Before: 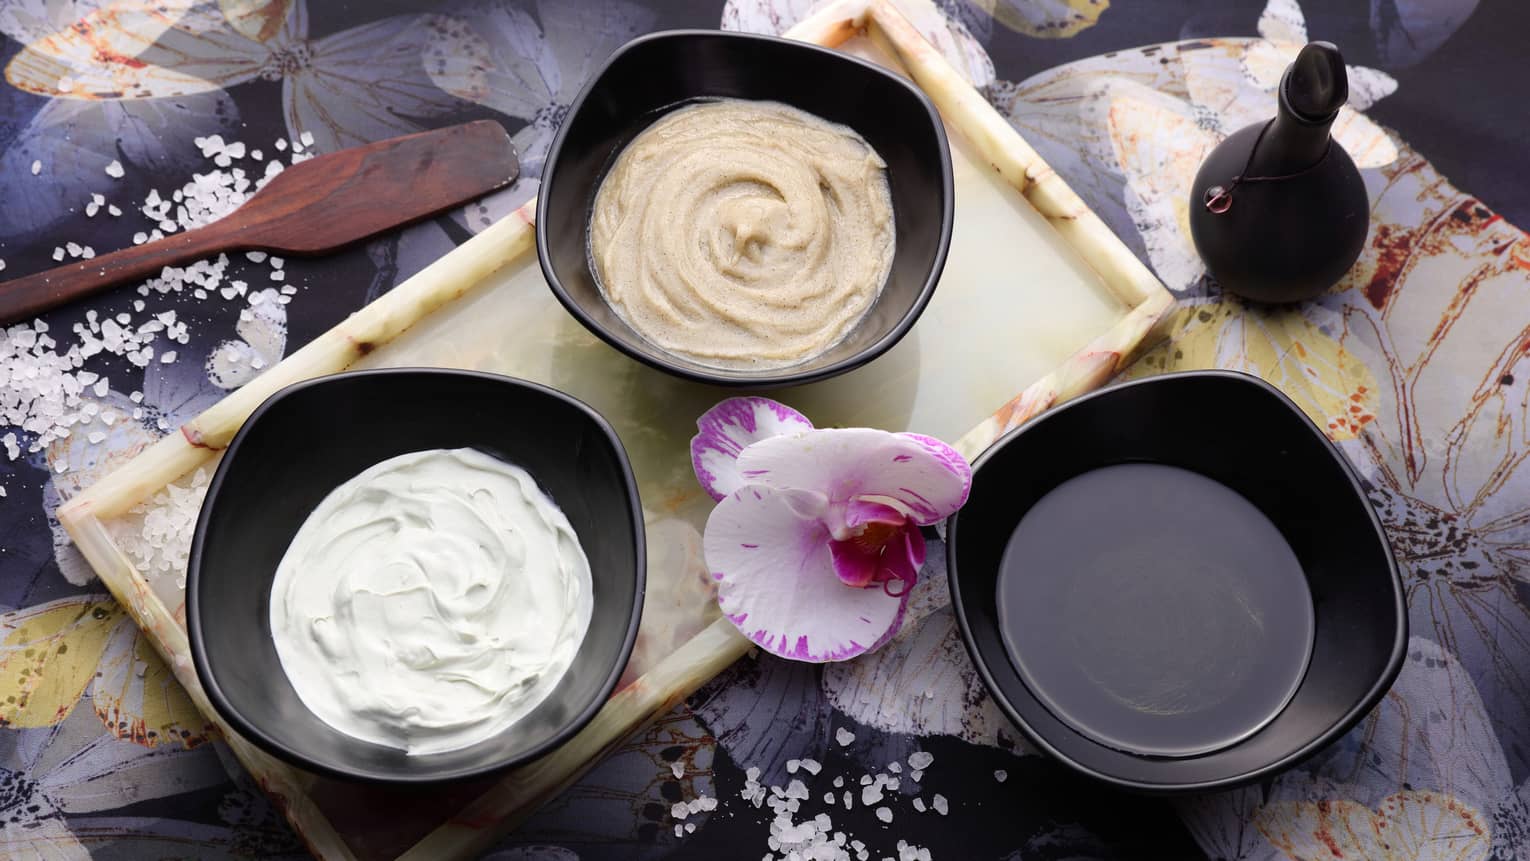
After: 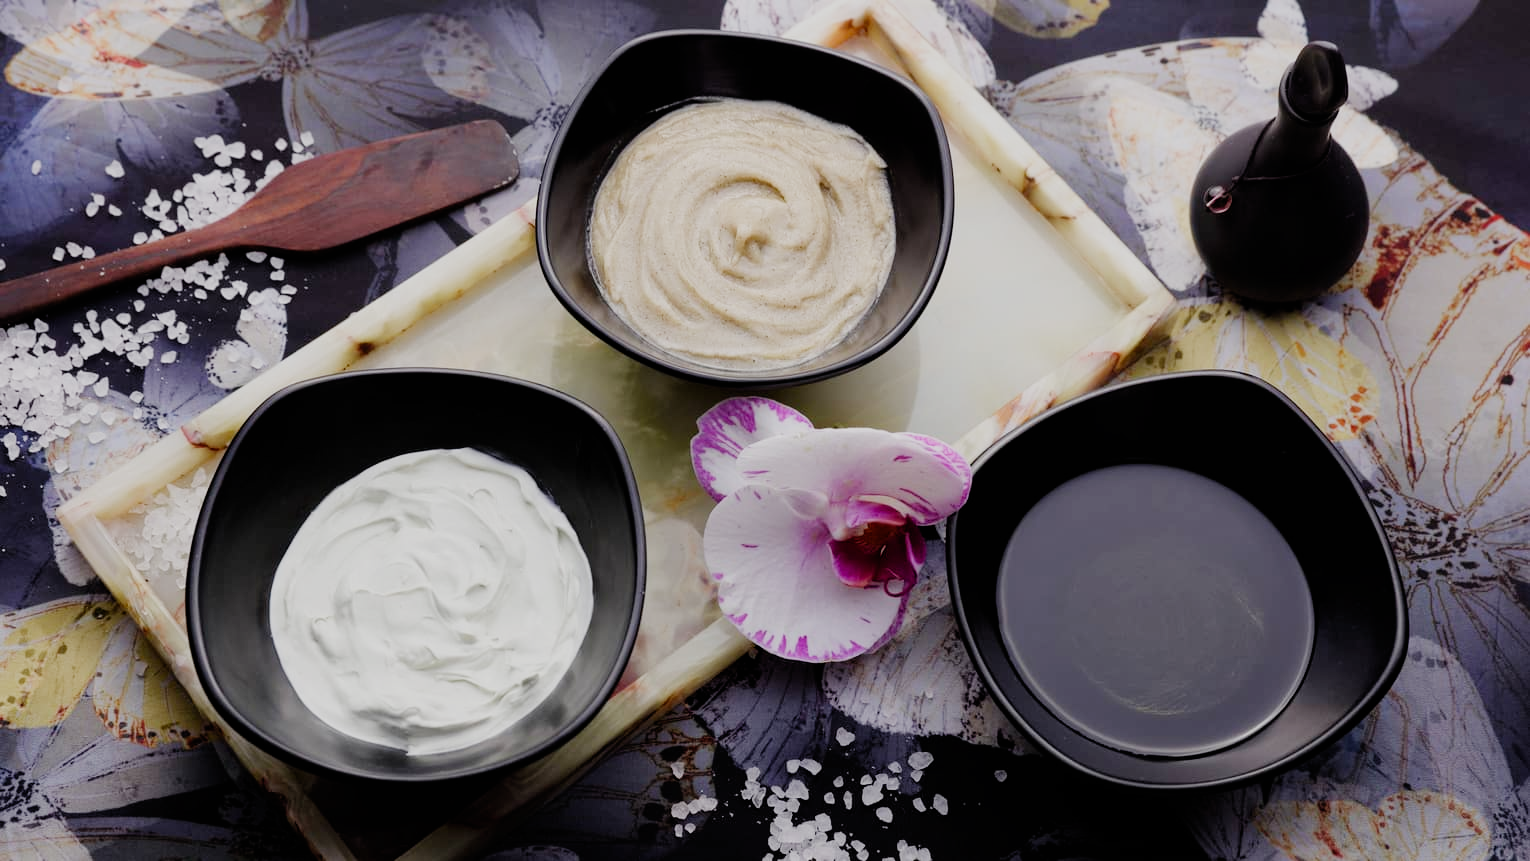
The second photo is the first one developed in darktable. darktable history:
filmic rgb: black relative exposure -7.65 EV, white relative exposure 4.56 EV, hardness 3.61, contrast 1.049, preserve chrominance no, color science v5 (2021)
